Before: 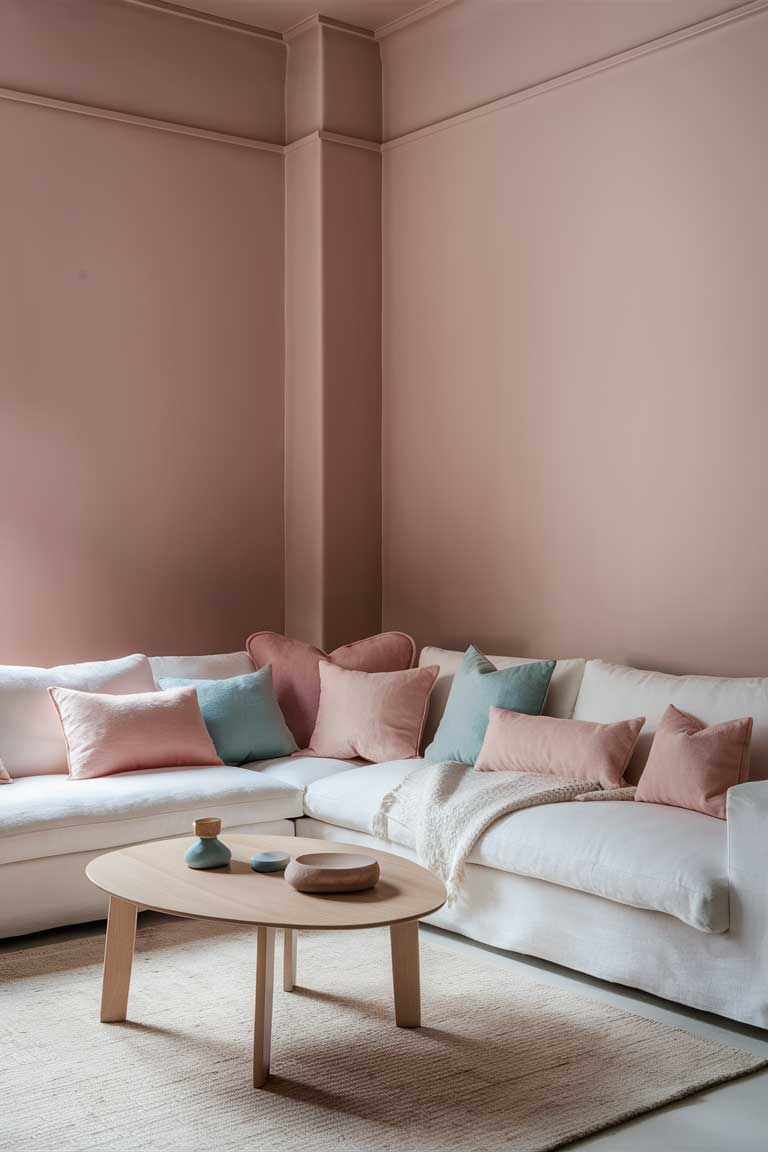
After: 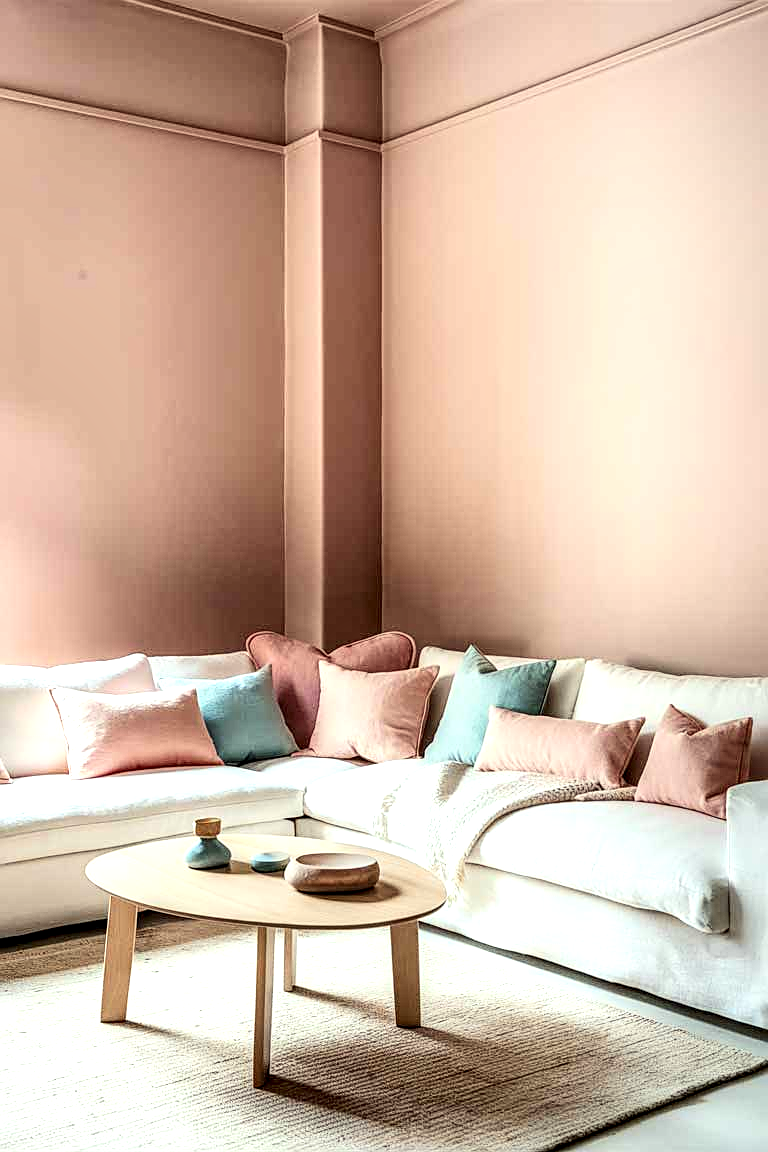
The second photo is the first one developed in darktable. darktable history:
sharpen: on, module defaults
contrast brightness saturation: contrast 0.2, brightness 0.156, saturation 0.215
local contrast: highlights 21%, shadows 71%, detail 170%
color correction: highlights a* -4.54, highlights b* 5.06, saturation 0.971
exposure: black level correction 0, exposure 0.695 EV, compensate highlight preservation false
